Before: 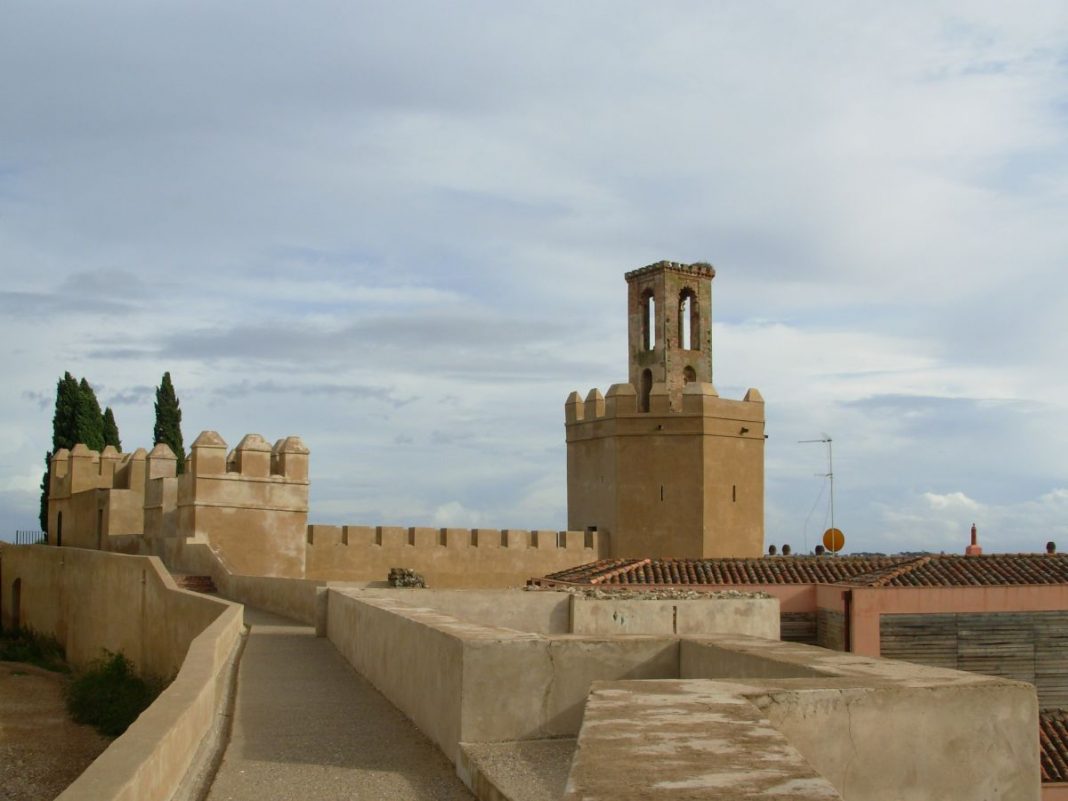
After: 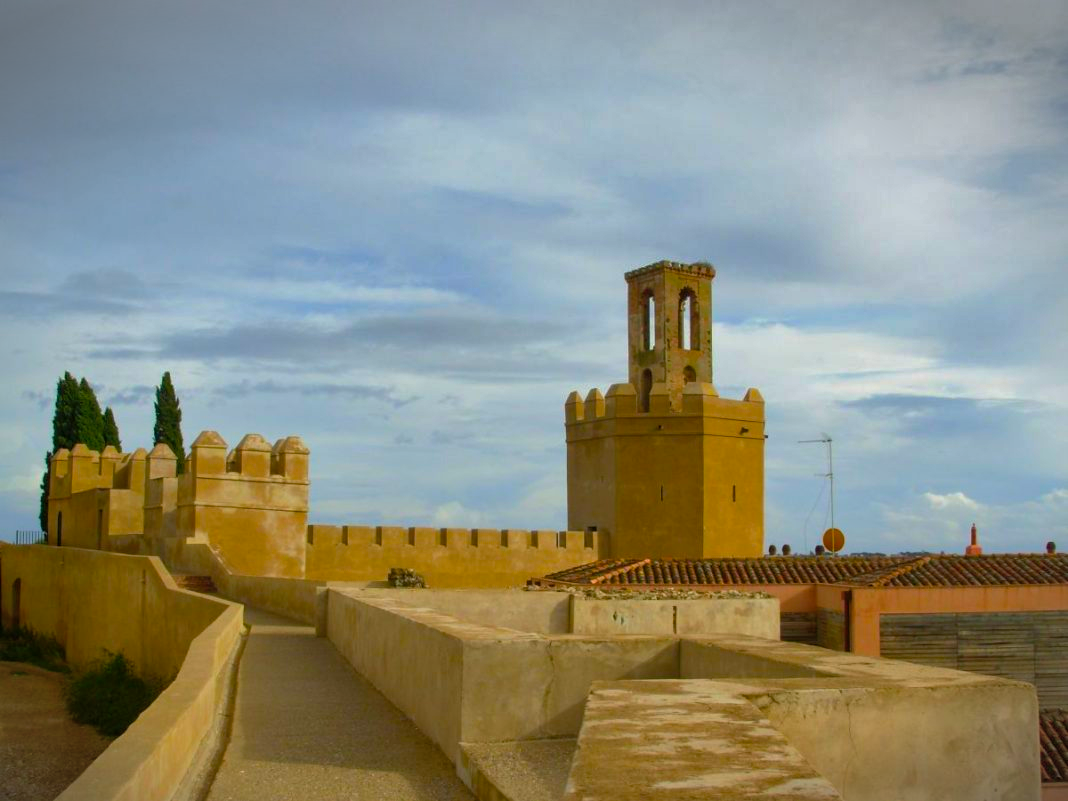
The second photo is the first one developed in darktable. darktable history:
color balance rgb: linear chroma grading › global chroma 14.363%, perceptual saturation grading › global saturation 29.55%, global vibrance 30.256%, contrast 9.393%
vignetting: fall-off start 100.47%, center (-0.038, 0.147), width/height ratio 1.319
shadows and highlights: highlights -59.7
